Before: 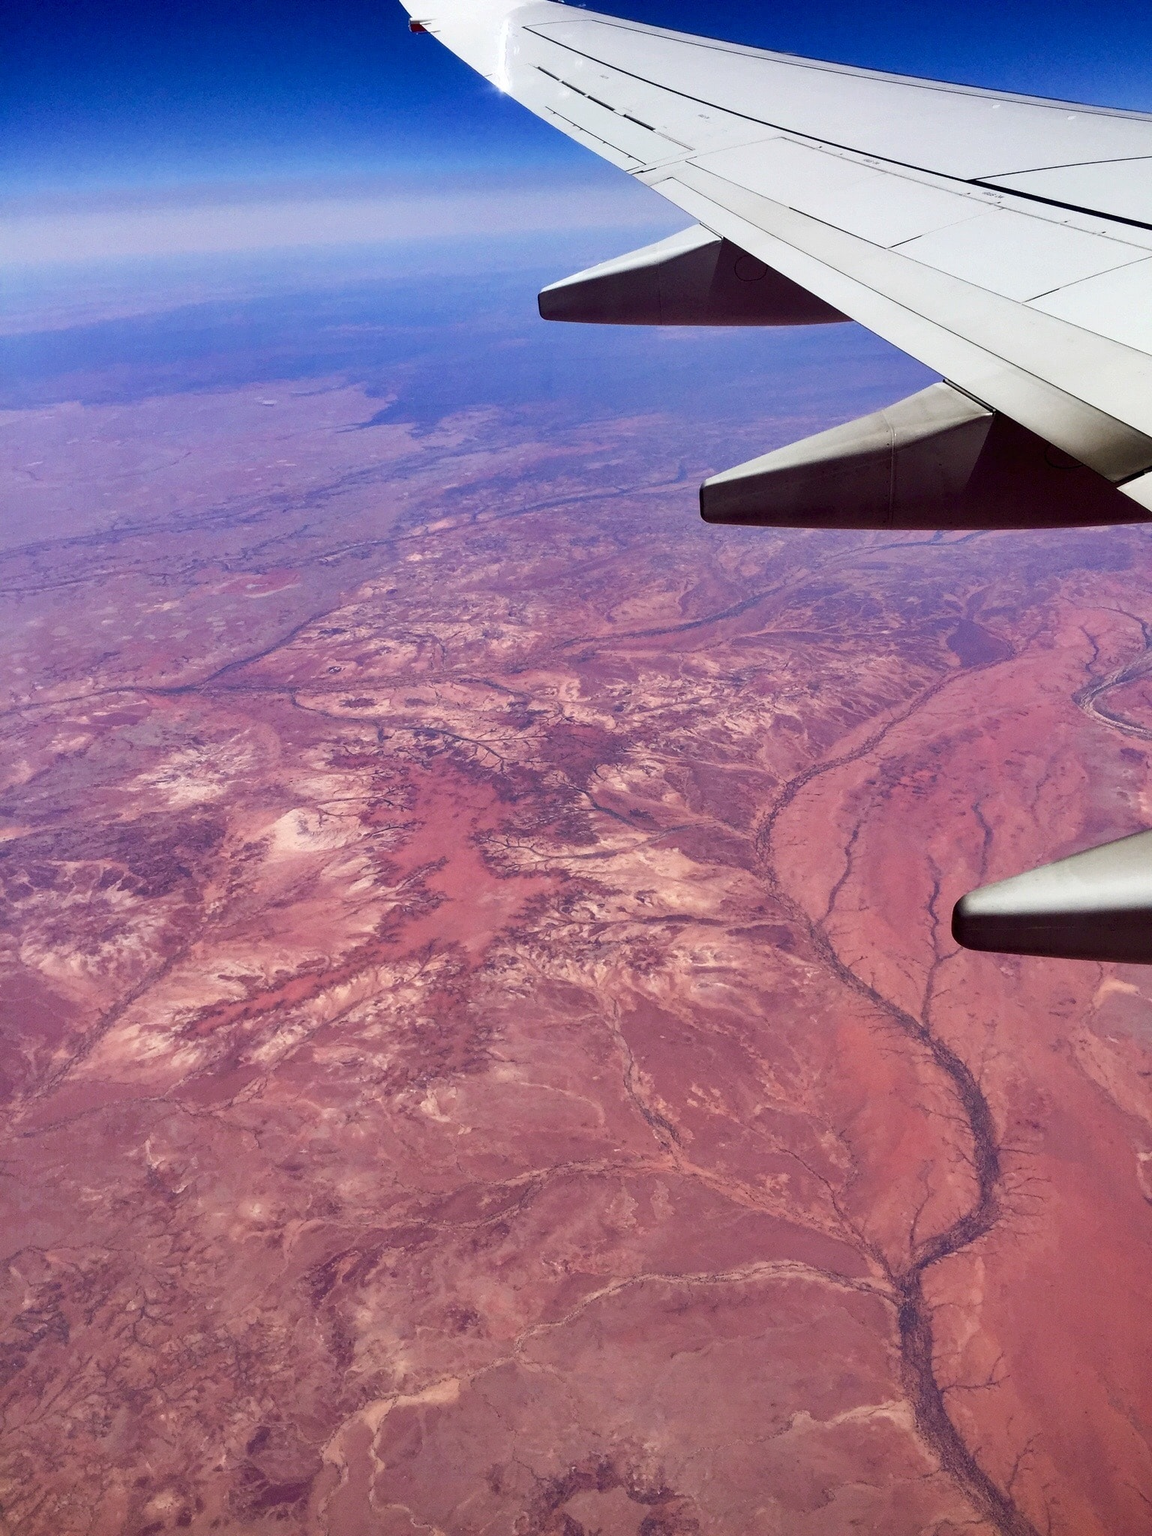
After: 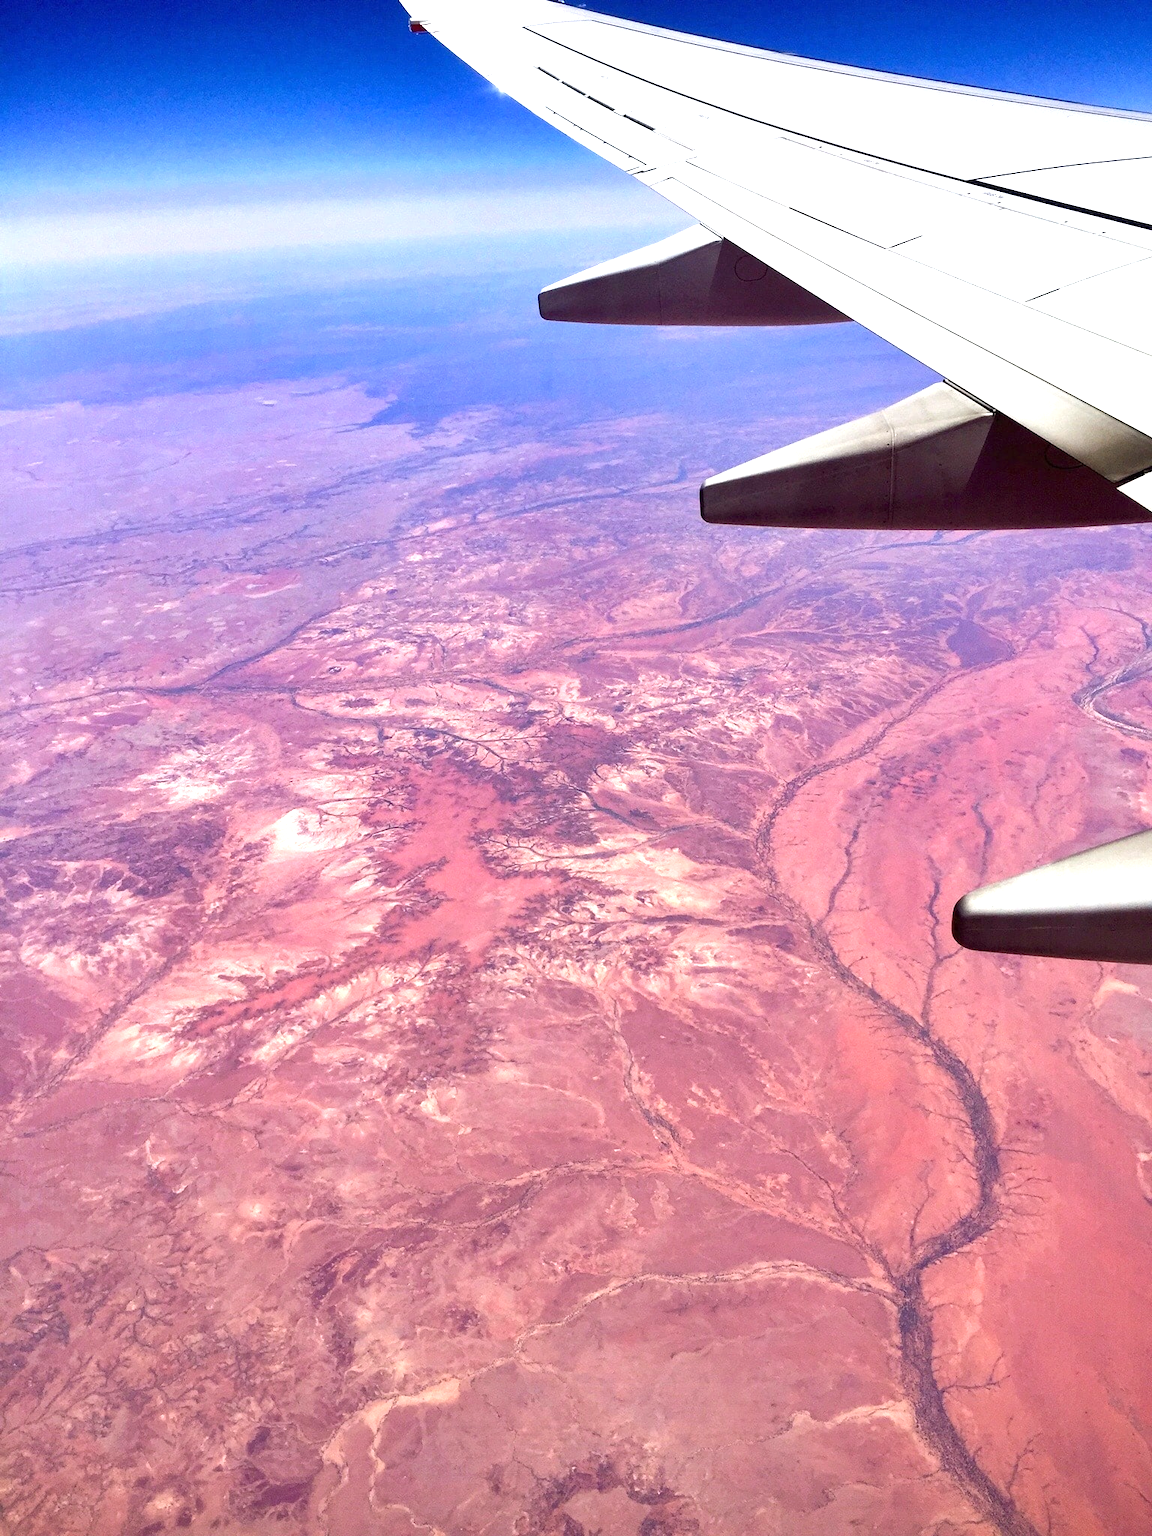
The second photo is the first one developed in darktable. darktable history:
exposure: black level correction 0, exposure 0.935 EV, compensate highlight preservation false
